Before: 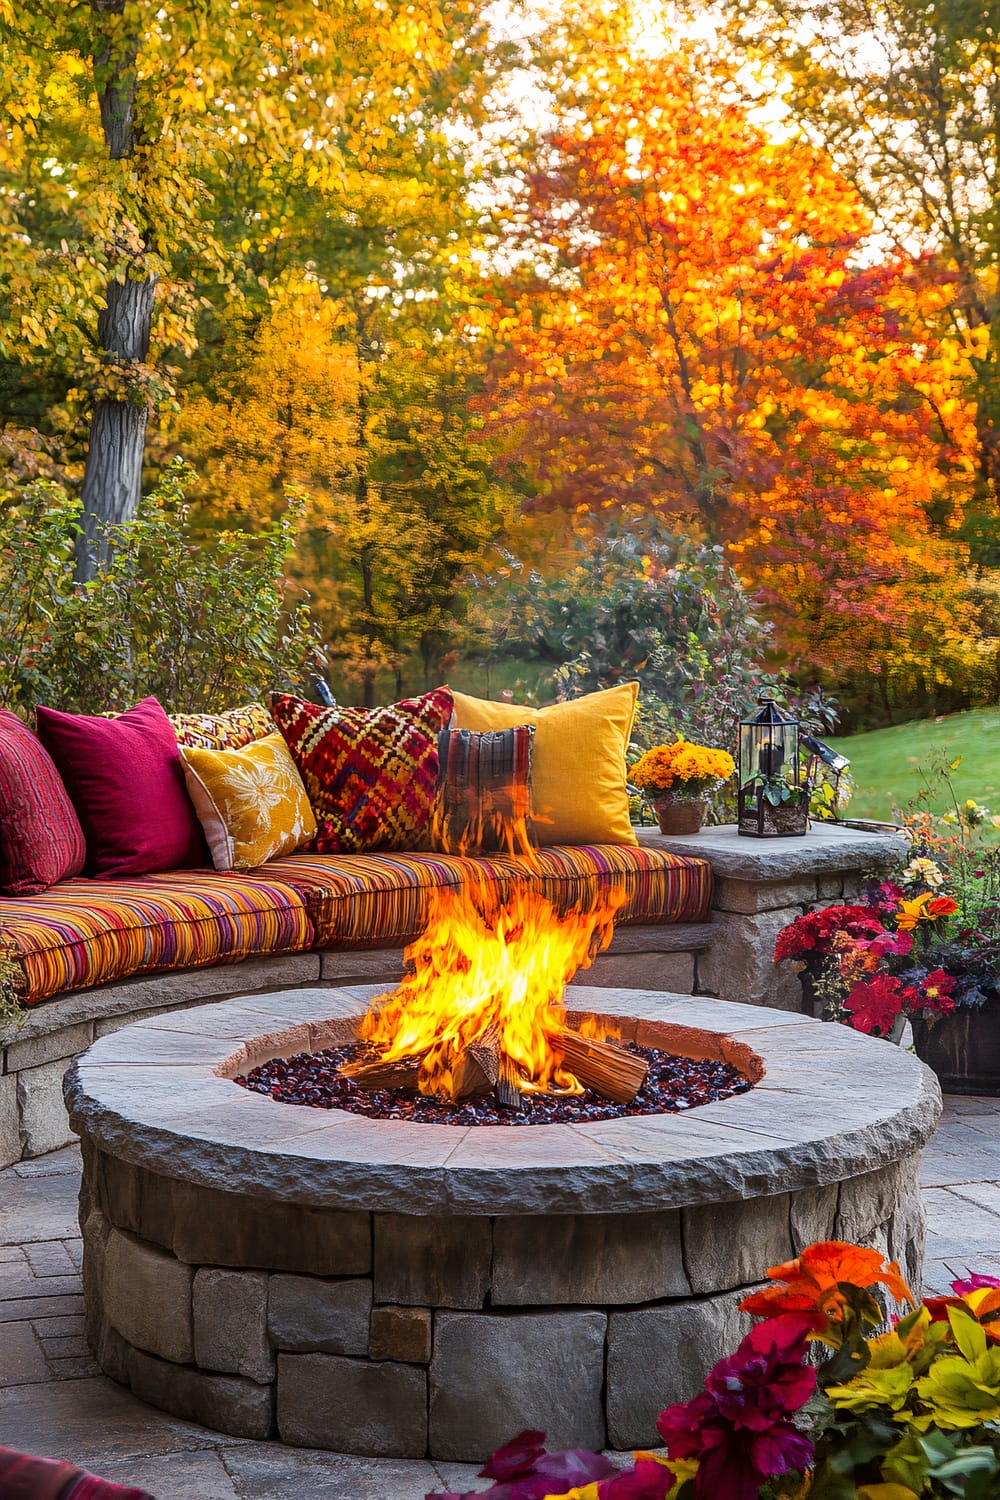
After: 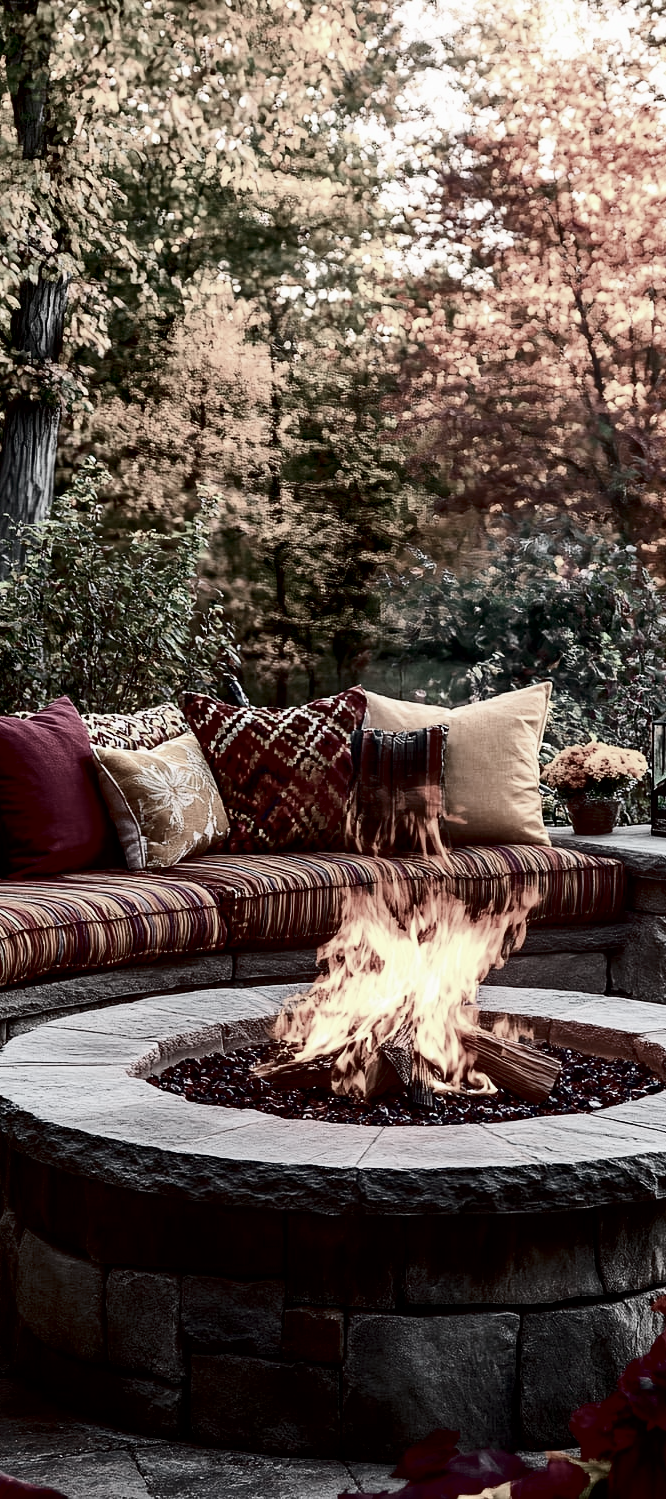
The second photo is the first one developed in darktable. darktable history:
exposure: black level correction 0.029, exposure -0.073 EV, compensate highlight preservation false
color contrast: green-magenta contrast 0.3, blue-yellow contrast 0.15
contrast brightness saturation: contrast 0.32, brightness -0.08, saturation 0.17
crop and rotate: left 8.786%, right 24.548%
